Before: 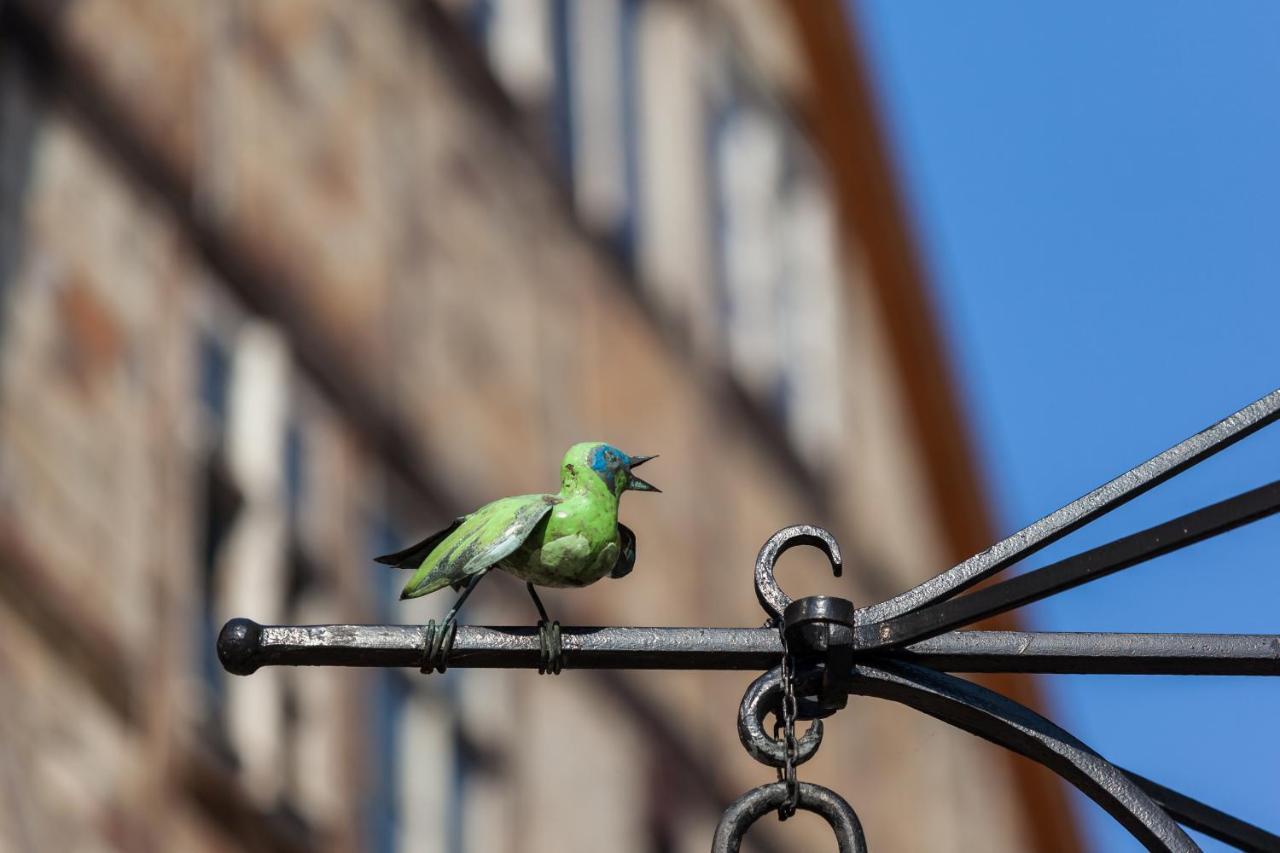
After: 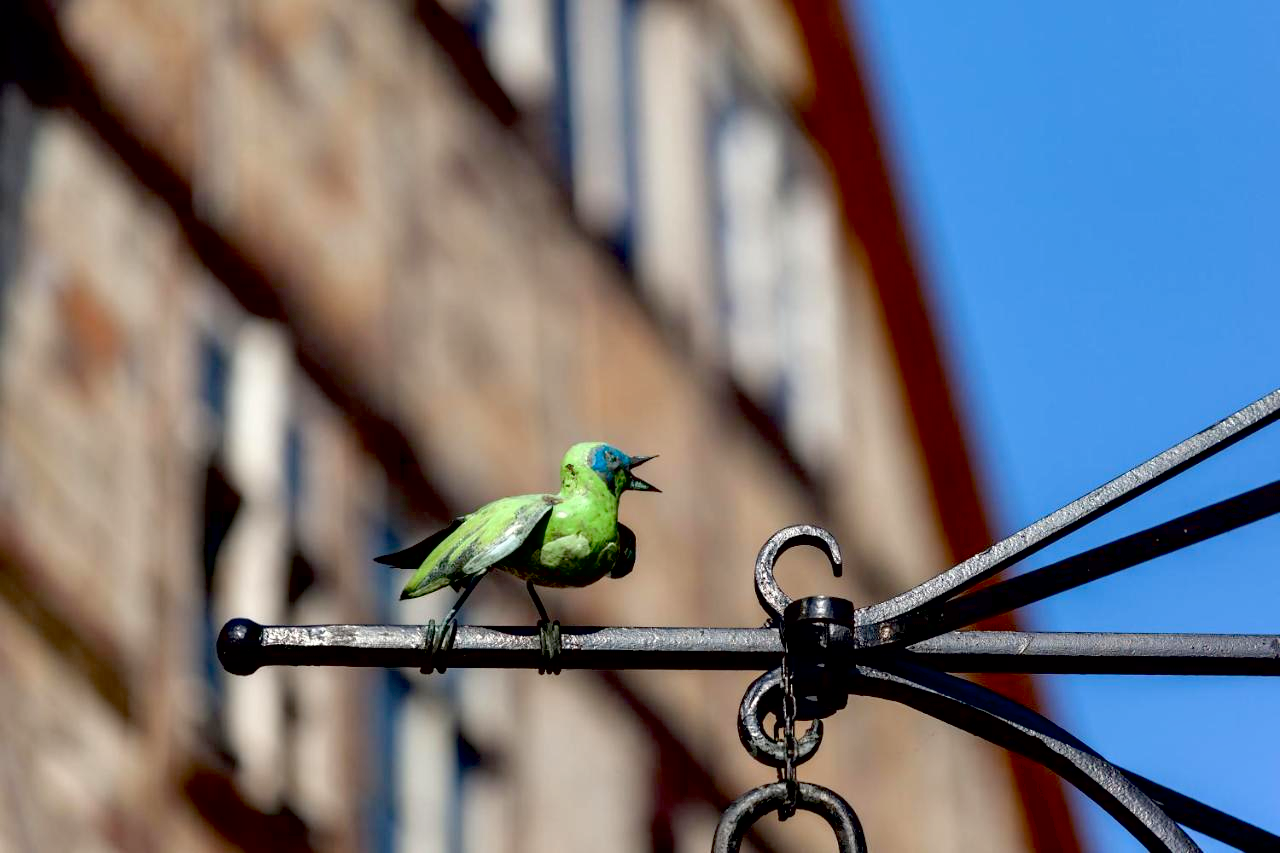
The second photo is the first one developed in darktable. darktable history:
shadows and highlights: radius 262.62, soften with gaussian
exposure: black level correction 0.031, exposure 0.316 EV, compensate highlight preservation false
